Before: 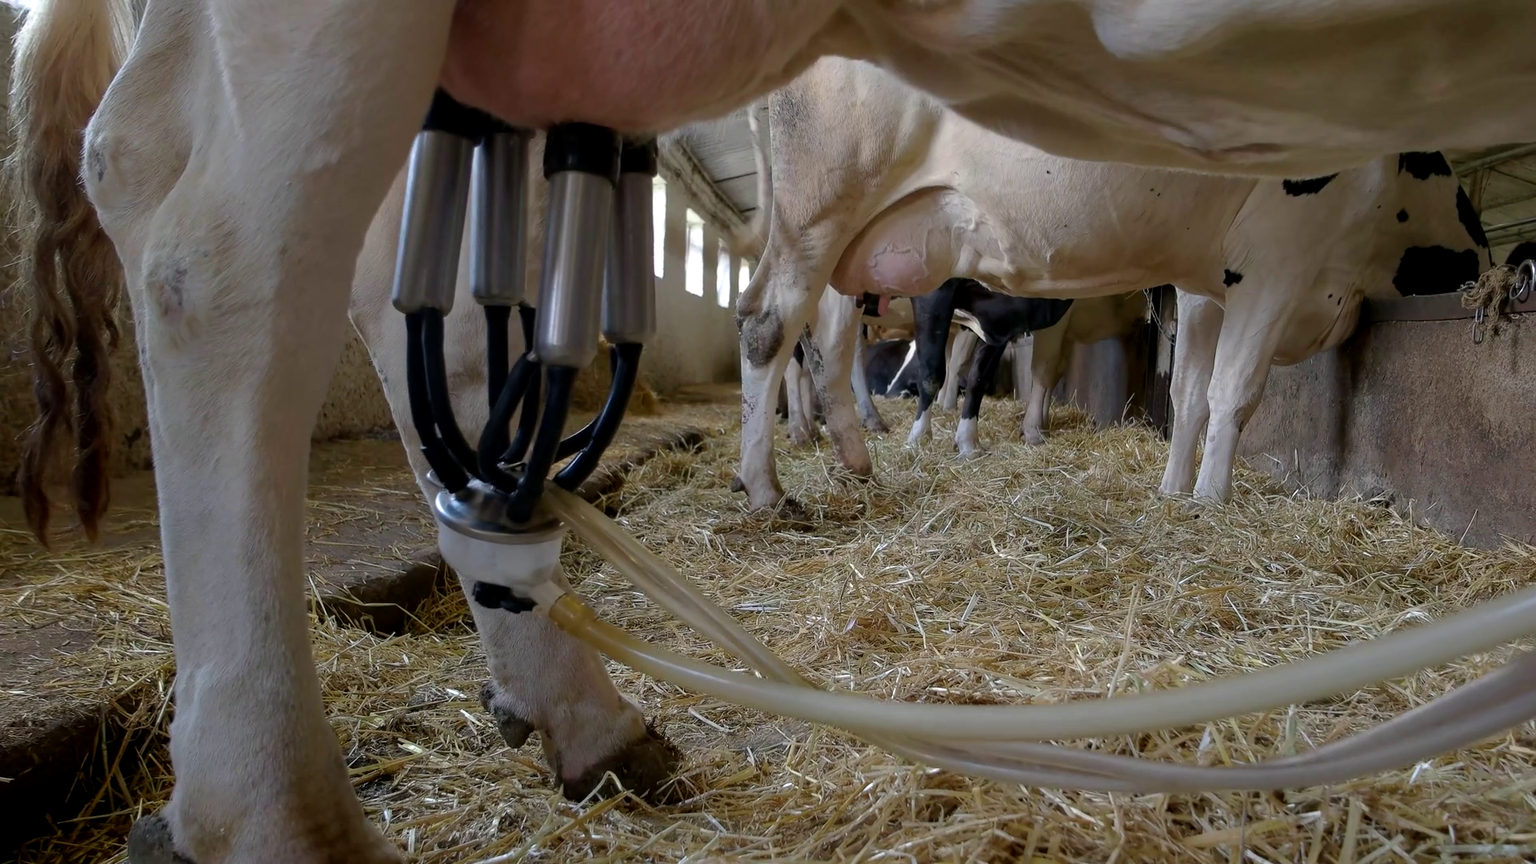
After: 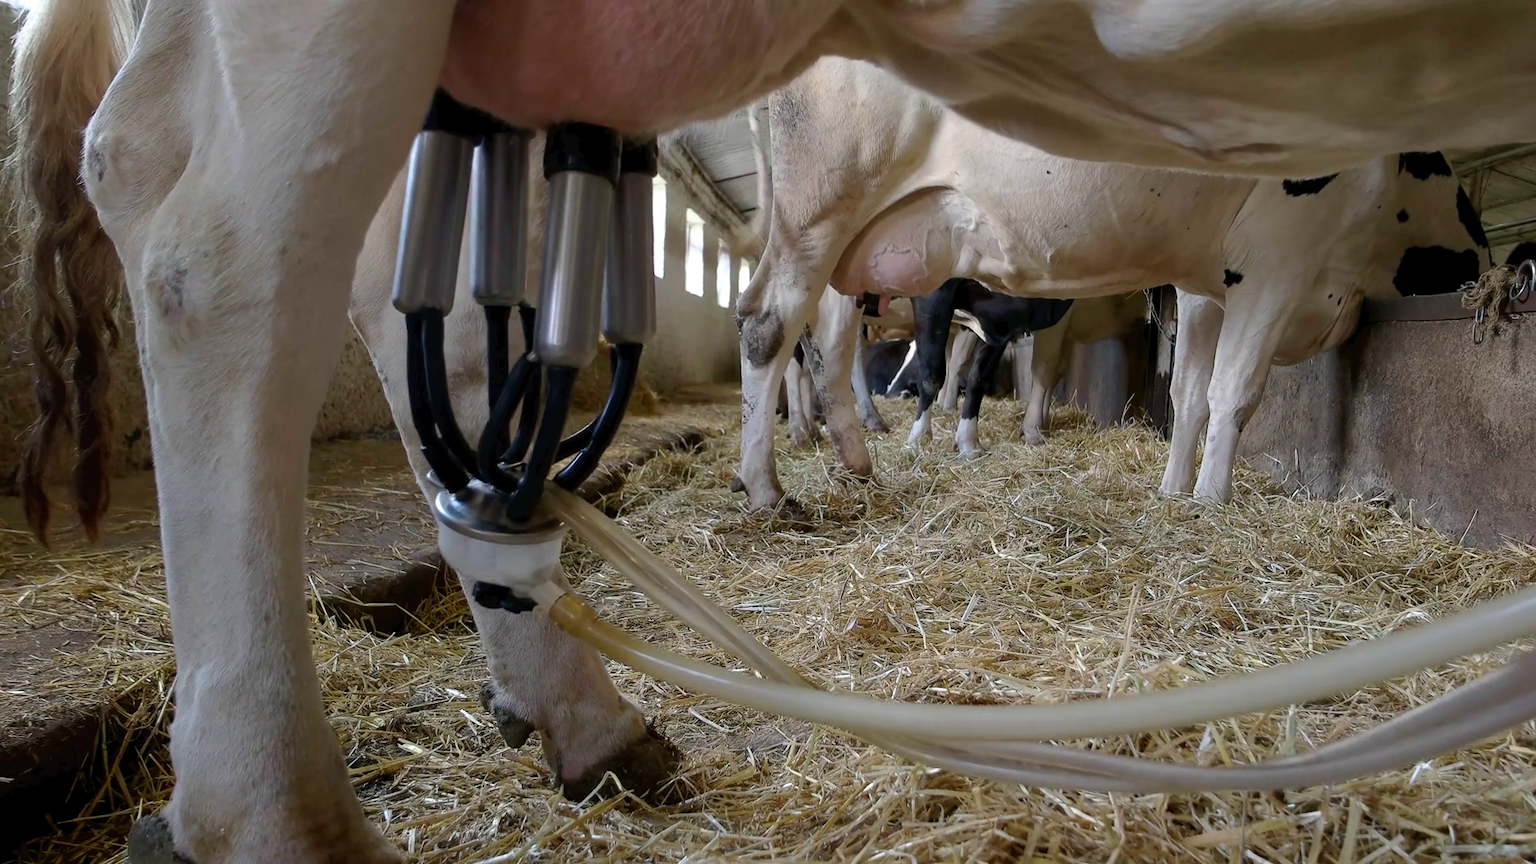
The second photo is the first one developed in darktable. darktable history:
tone curve: curves: ch0 [(0, 0) (0.003, 0.019) (0.011, 0.022) (0.025, 0.03) (0.044, 0.049) (0.069, 0.08) (0.1, 0.111) (0.136, 0.144) (0.177, 0.189) (0.224, 0.23) (0.277, 0.285) (0.335, 0.356) (0.399, 0.428) (0.468, 0.511) (0.543, 0.597) (0.623, 0.682) (0.709, 0.773) (0.801, 0.865) (0.898, 0.945) (1, 1)], color space Lab, independent channels, preserve colors none
